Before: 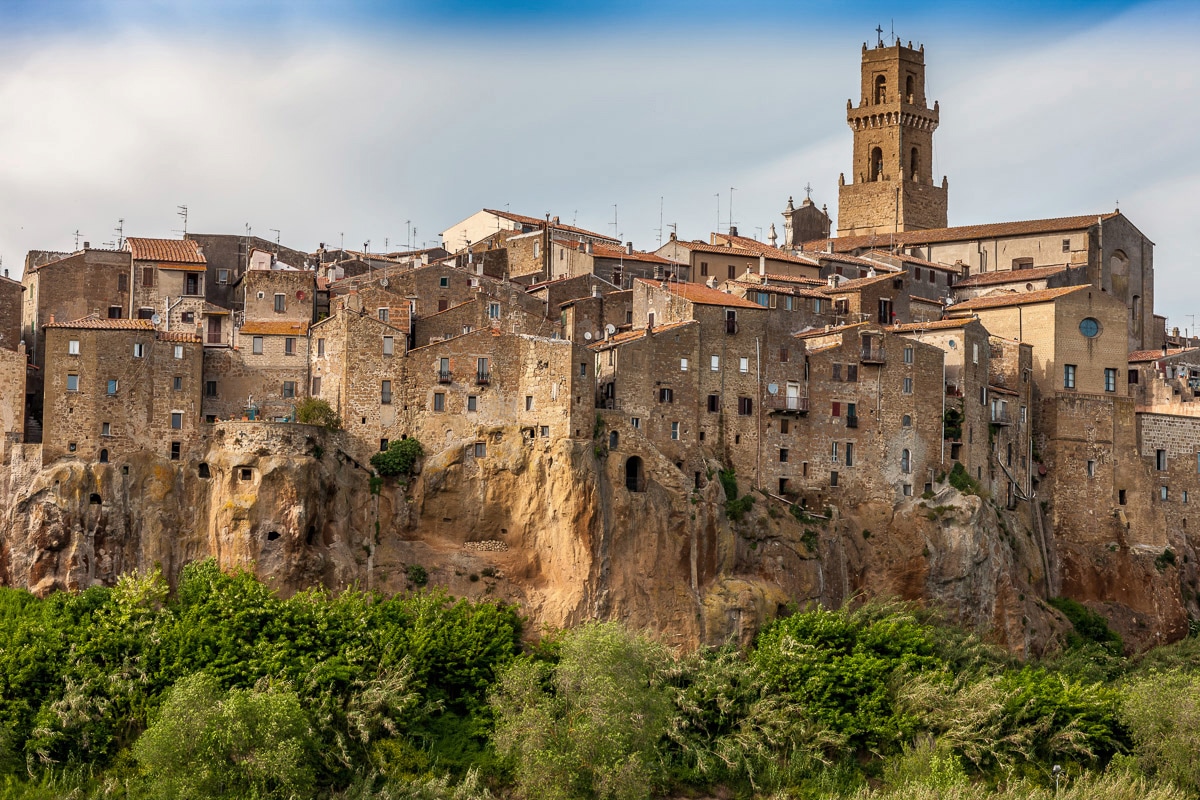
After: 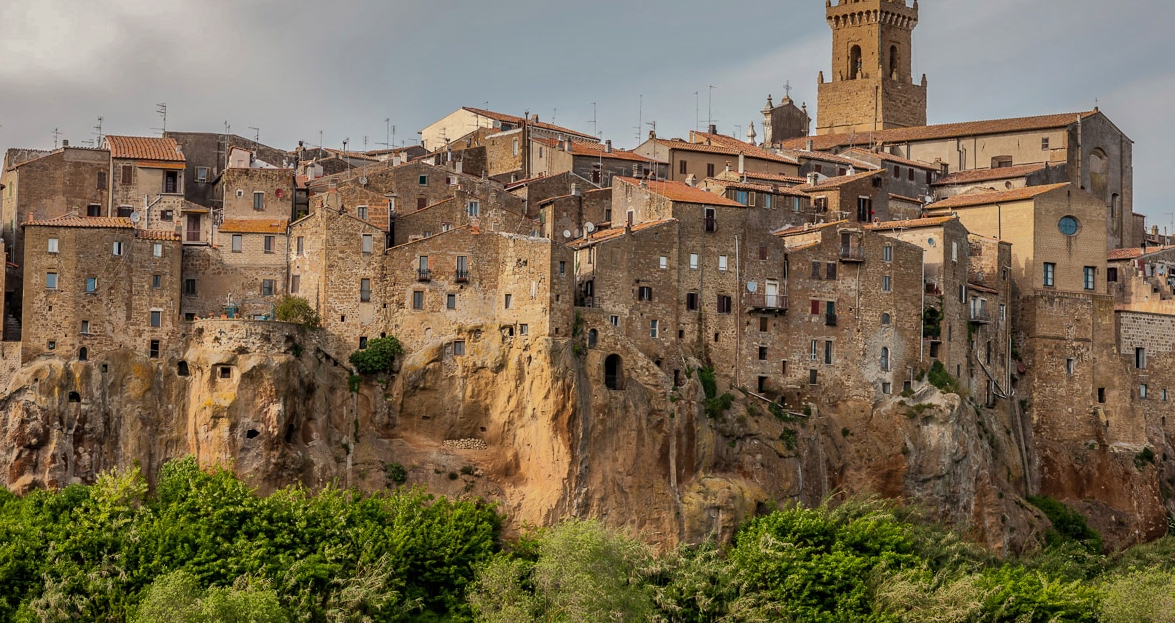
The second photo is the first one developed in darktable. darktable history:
crop and rotate: left 1.814%, top 12.818%, right 0.25%, bottom 9.225%
shadows and highlights: shadows -19.91, highlights -73.15
